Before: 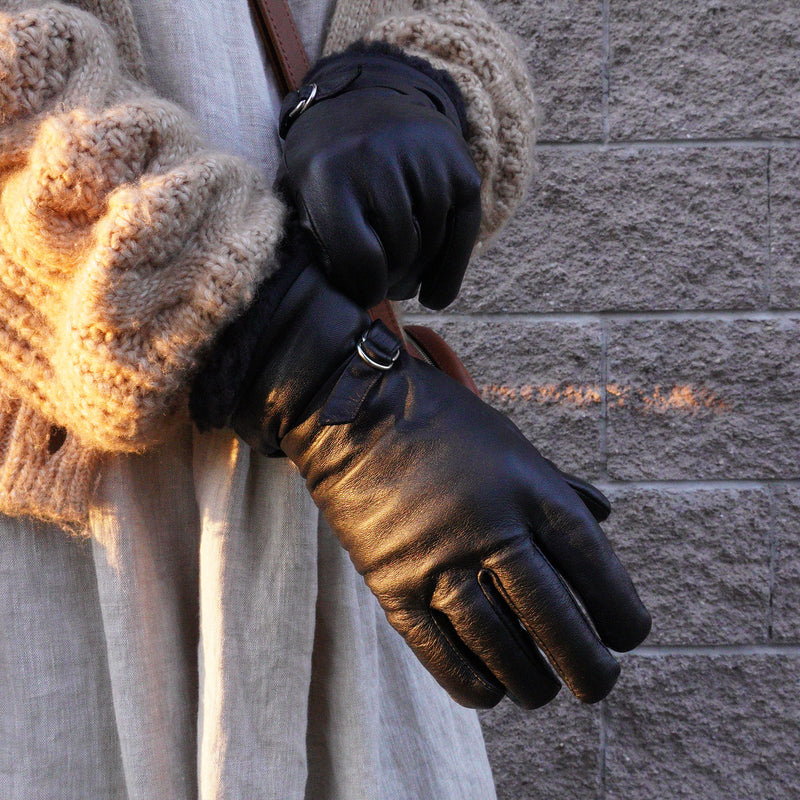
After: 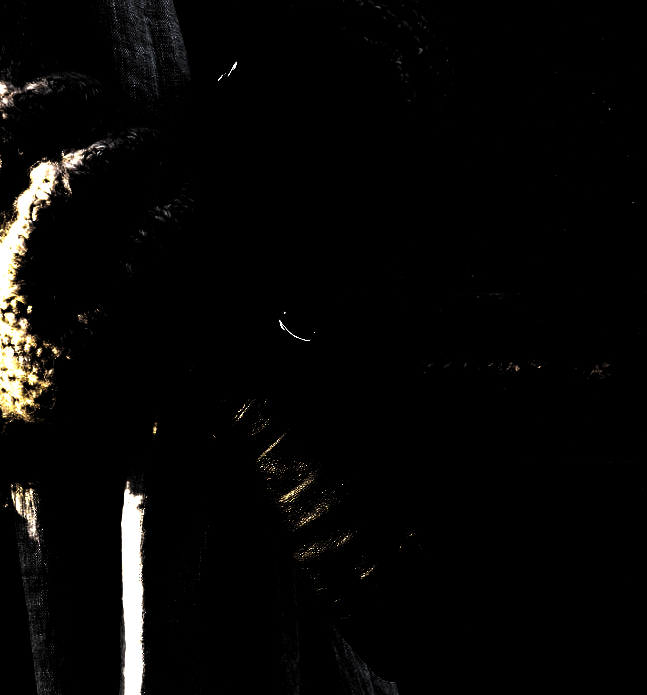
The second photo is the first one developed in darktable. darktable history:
contrast brightness saturation: contrast 0.24, brightness -0.24, saturation 0.14
exposure: black level correction 0.001, exposure 0.5 EV, compensate exposure bias true, compensate highlight preservation false
levels: levels [0.721, 0.937, 0.997]
crop: left 9.929%, top 3.475%, right 9.188%, bottom 9.529%
